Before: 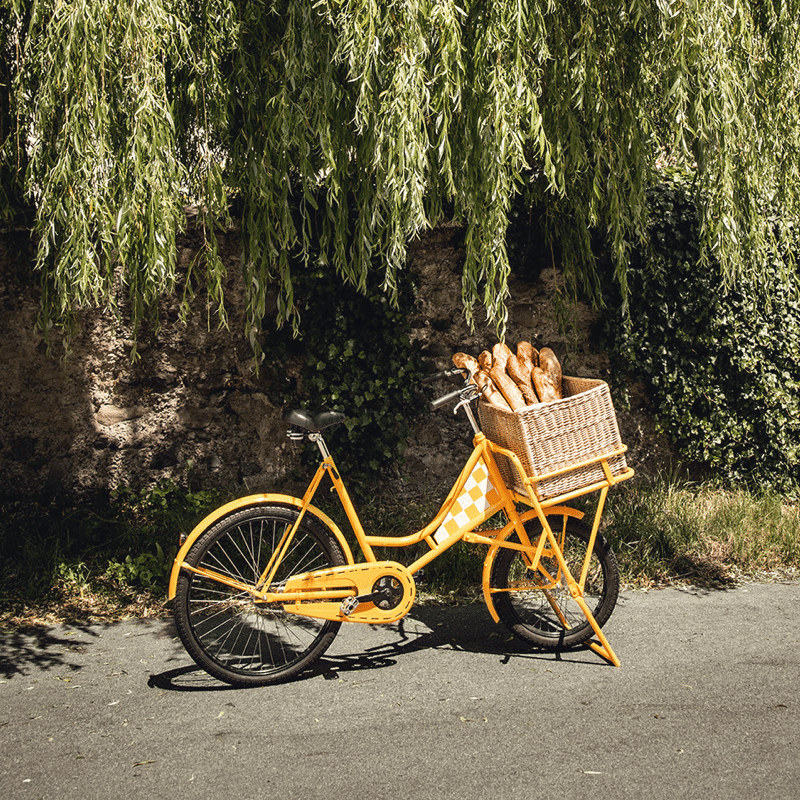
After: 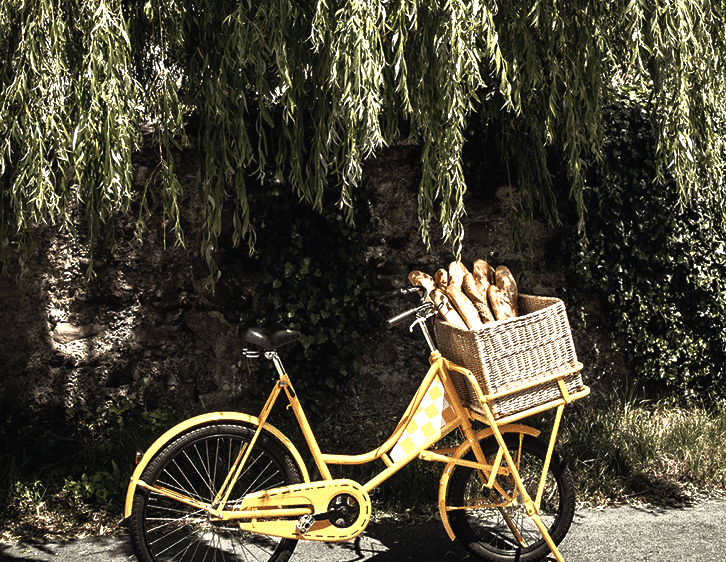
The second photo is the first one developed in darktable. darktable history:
base curve: curves: ch0 [(0, 0) (0.564, 0.291) (0.802, 0.731) (1, 1)]
contrast brightness saturation: contrast 0.05, brightness 0.06, saturation 0.01
crop: left 5.596%, top 10.314%, right 3.534%, bottom 19.395%
color correction: saturation 0.8
tone equalizer: -8 EV -0.75 EV, -7 EV -0.7 EV, -6 EV -0.6 EV, -5 EV -0.4 EV, -3 EV 0.4 EV, -2 EV 0.6 EV, -1 EV 0.7 EV, +0 EV 0.75 EV, edges refinement/feathering 500, mask exposure compensation -1.57 EV, preserve details no
